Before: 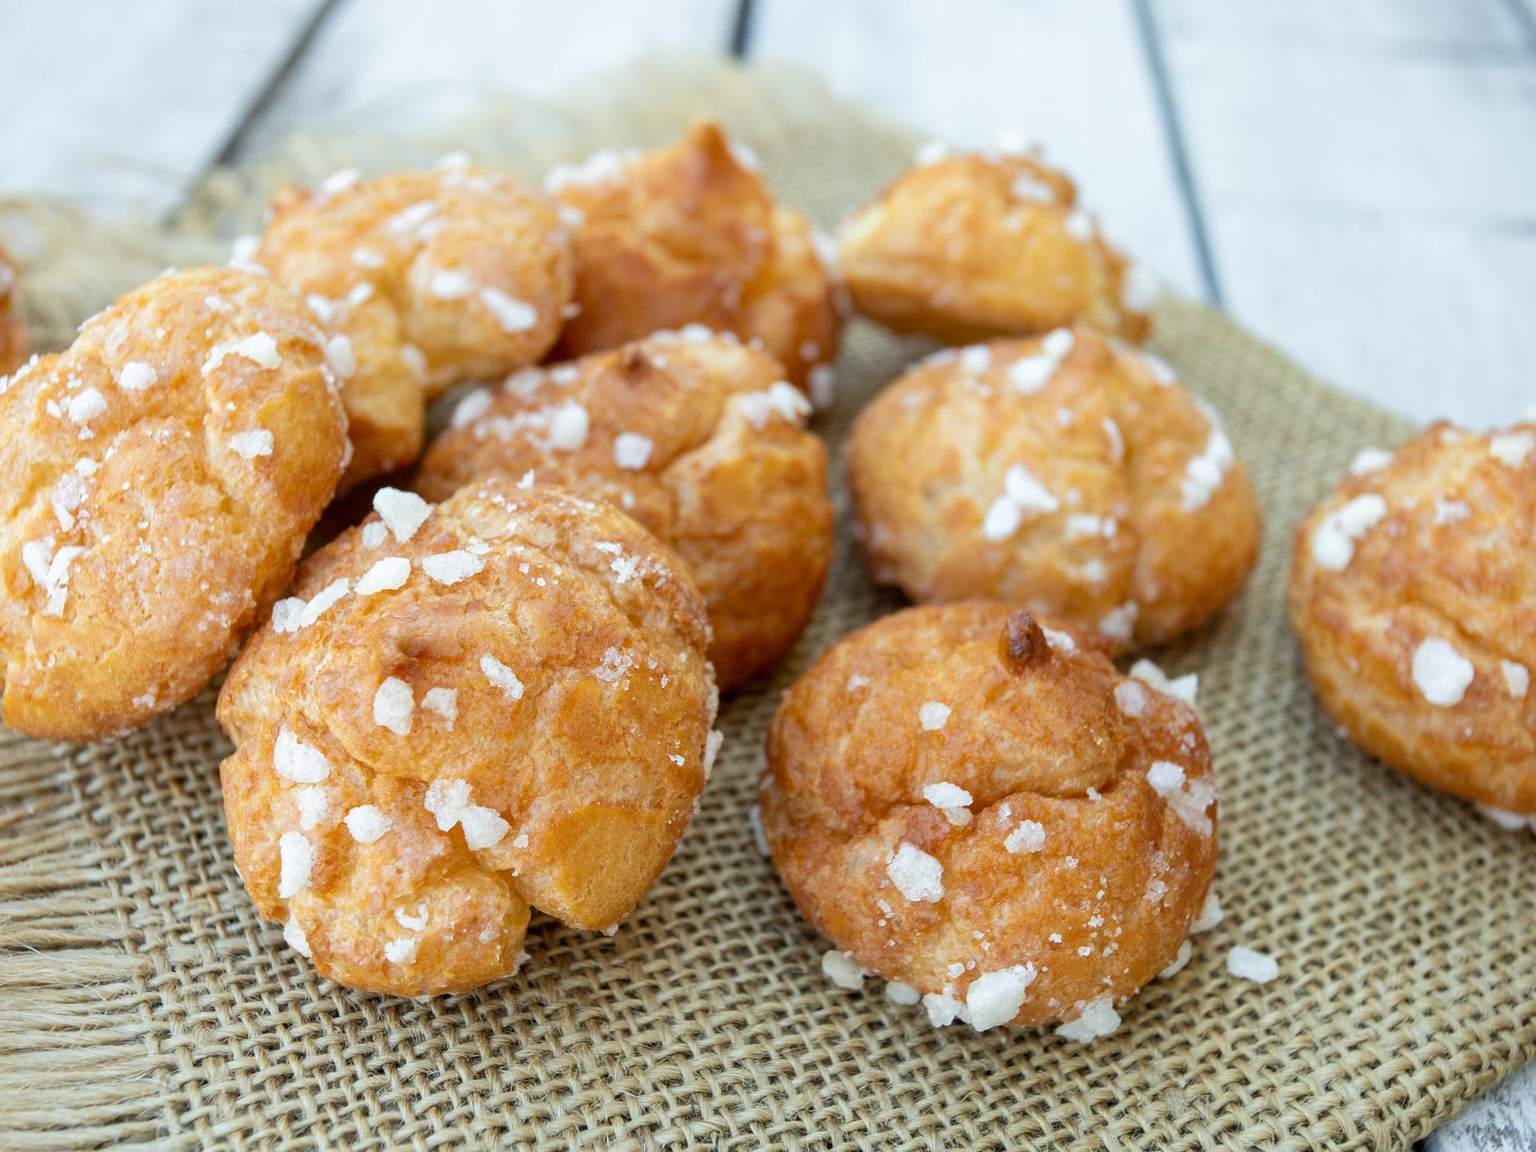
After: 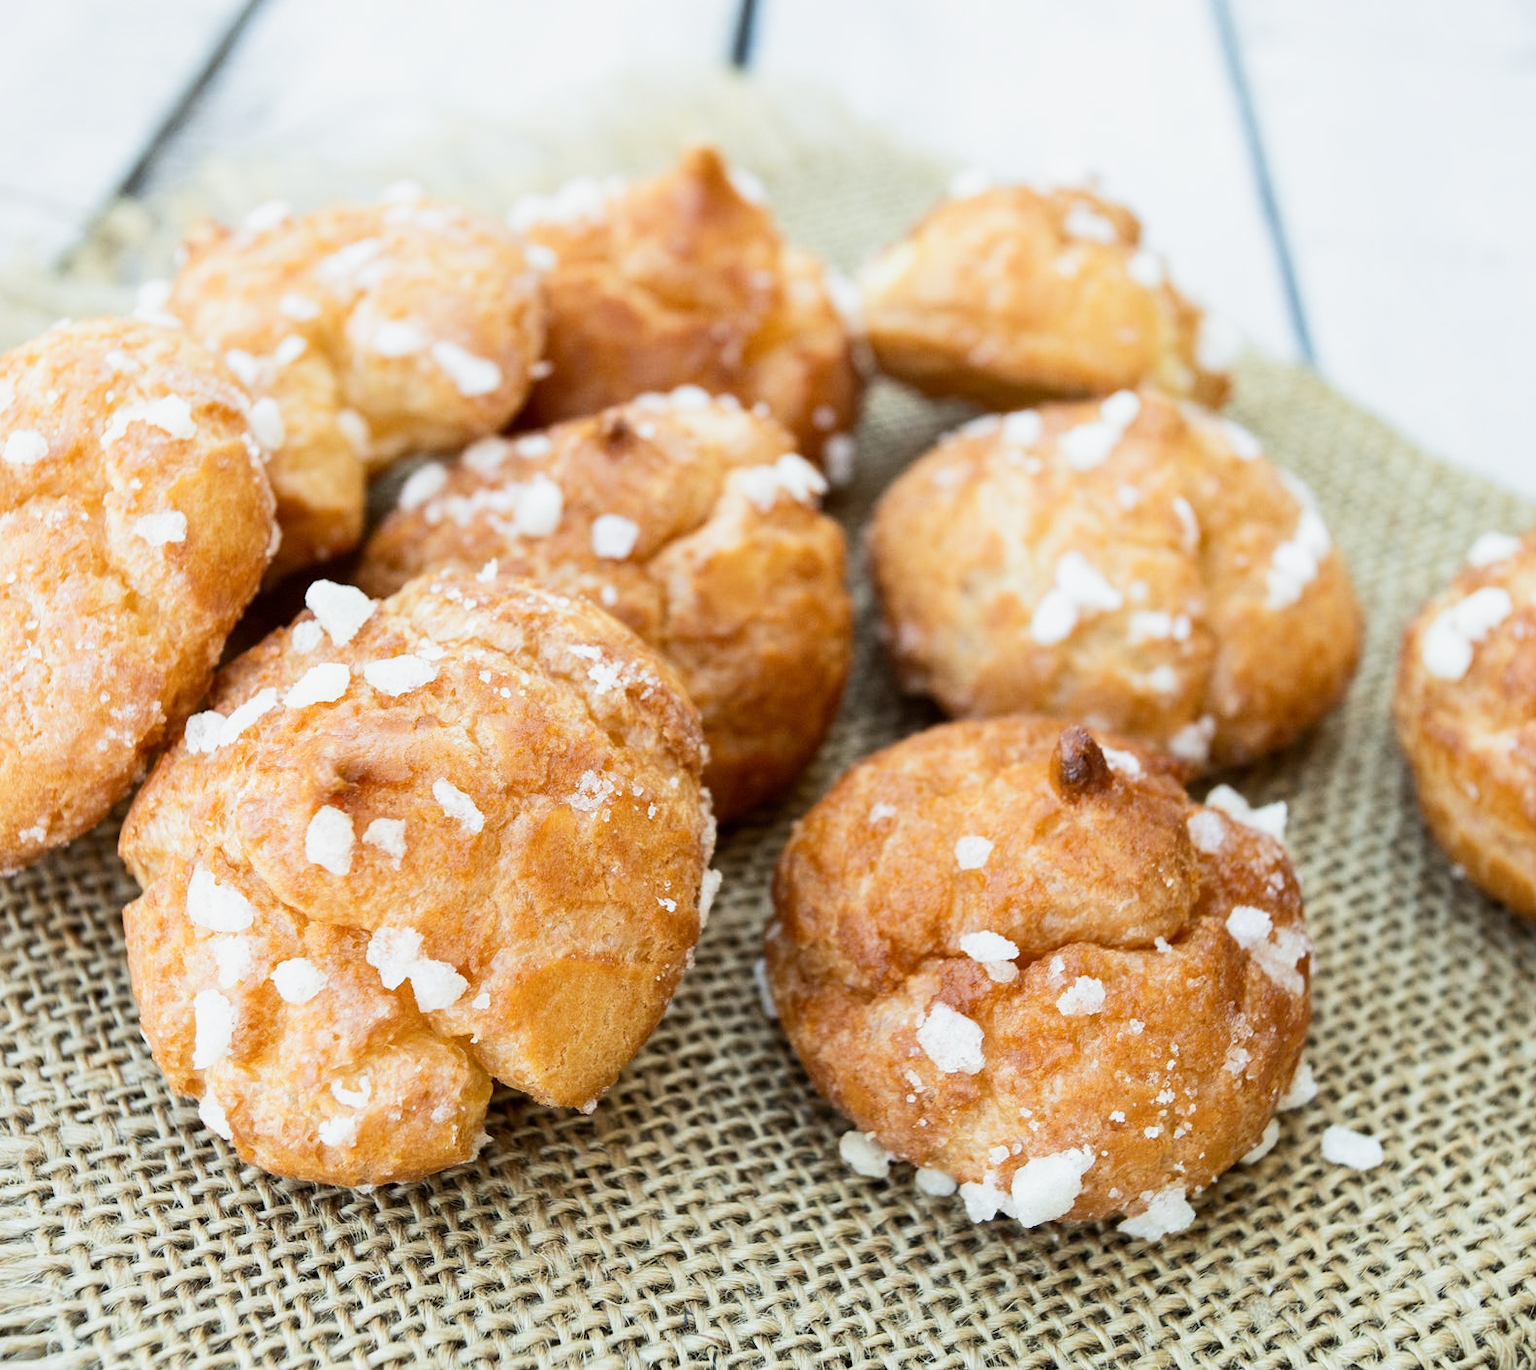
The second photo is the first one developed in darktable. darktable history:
sigmoid: contrast 1.22, skew 0.65
crop: left 7.598%, right 7.873%
tone equalizer: -8 EV -0.75 EV, -7 EV -0.7 EV, -6 EV -0.6 EV, -5 EV -0.4 EV, -3 EV 0.4 EV, -2 EV 0.6 EV, -1 EV 0.7 EV, +0 EV 0.75 EV, edges refinement/feathering 500, mask exposure compensation -1.57 EV, preserve details no
